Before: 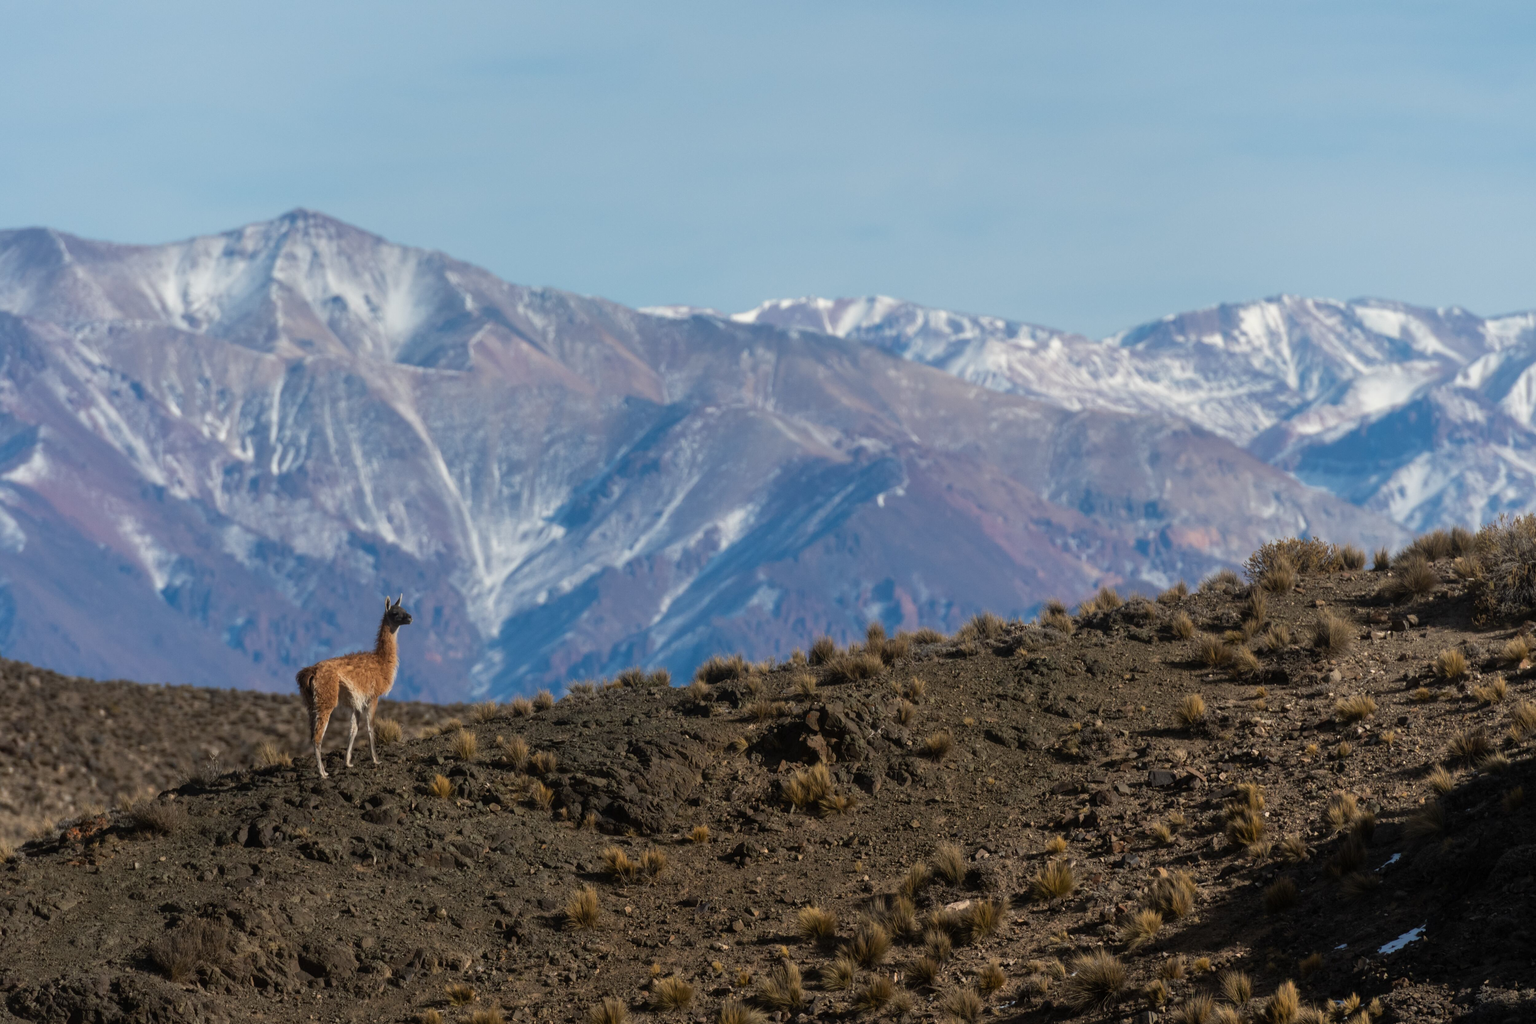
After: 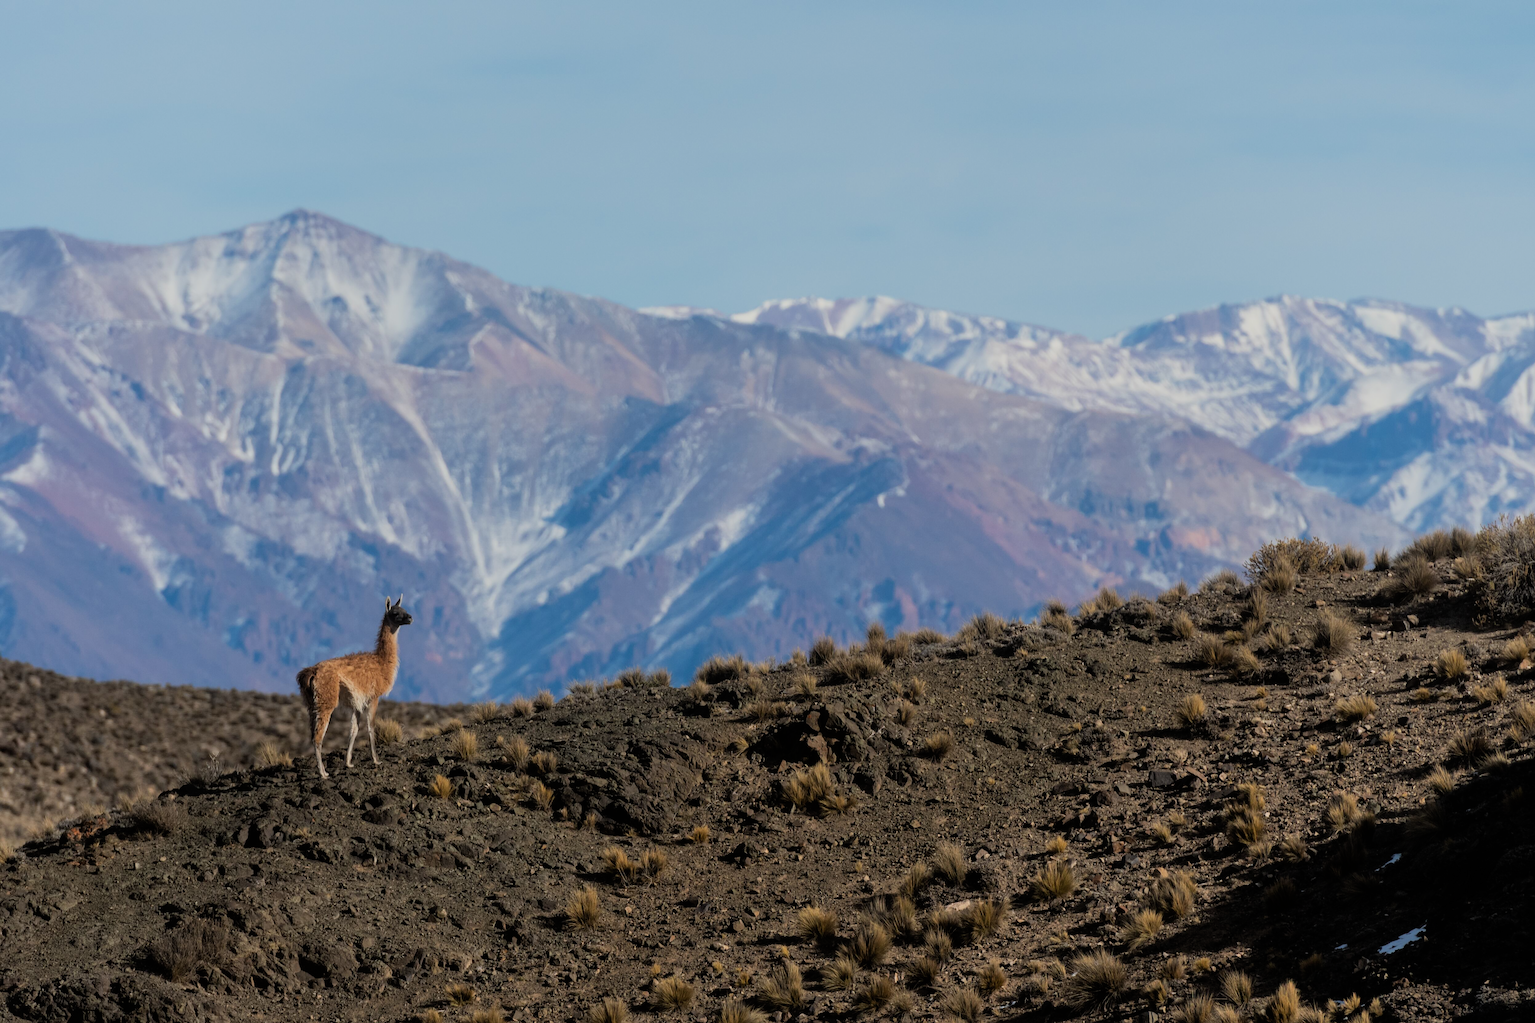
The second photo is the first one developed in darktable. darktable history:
filmic rgb: black relative exposure -7.65 EV, white relative exposure 4.56 EV, hardness 3.61, color science v6 (2022)
tone equalizer: -8 EV 0.06 EV, smoothing diameter 25%, edges refinement/feathering 10, preserve details guided filter
sharpen: amount 0.2
exposure: exposure 0.15 EV, compensate highlight preservation false
